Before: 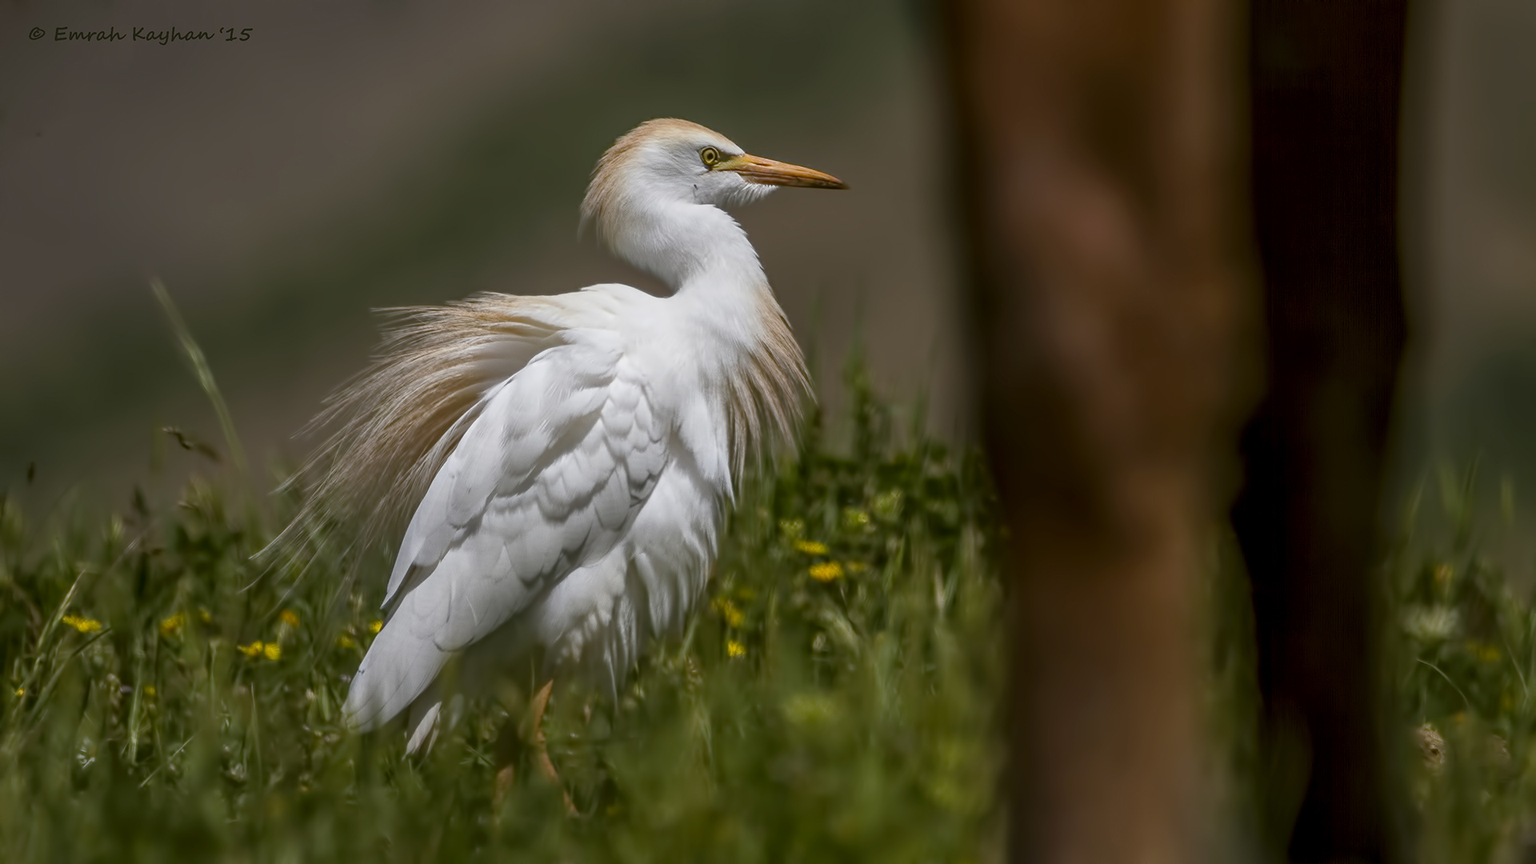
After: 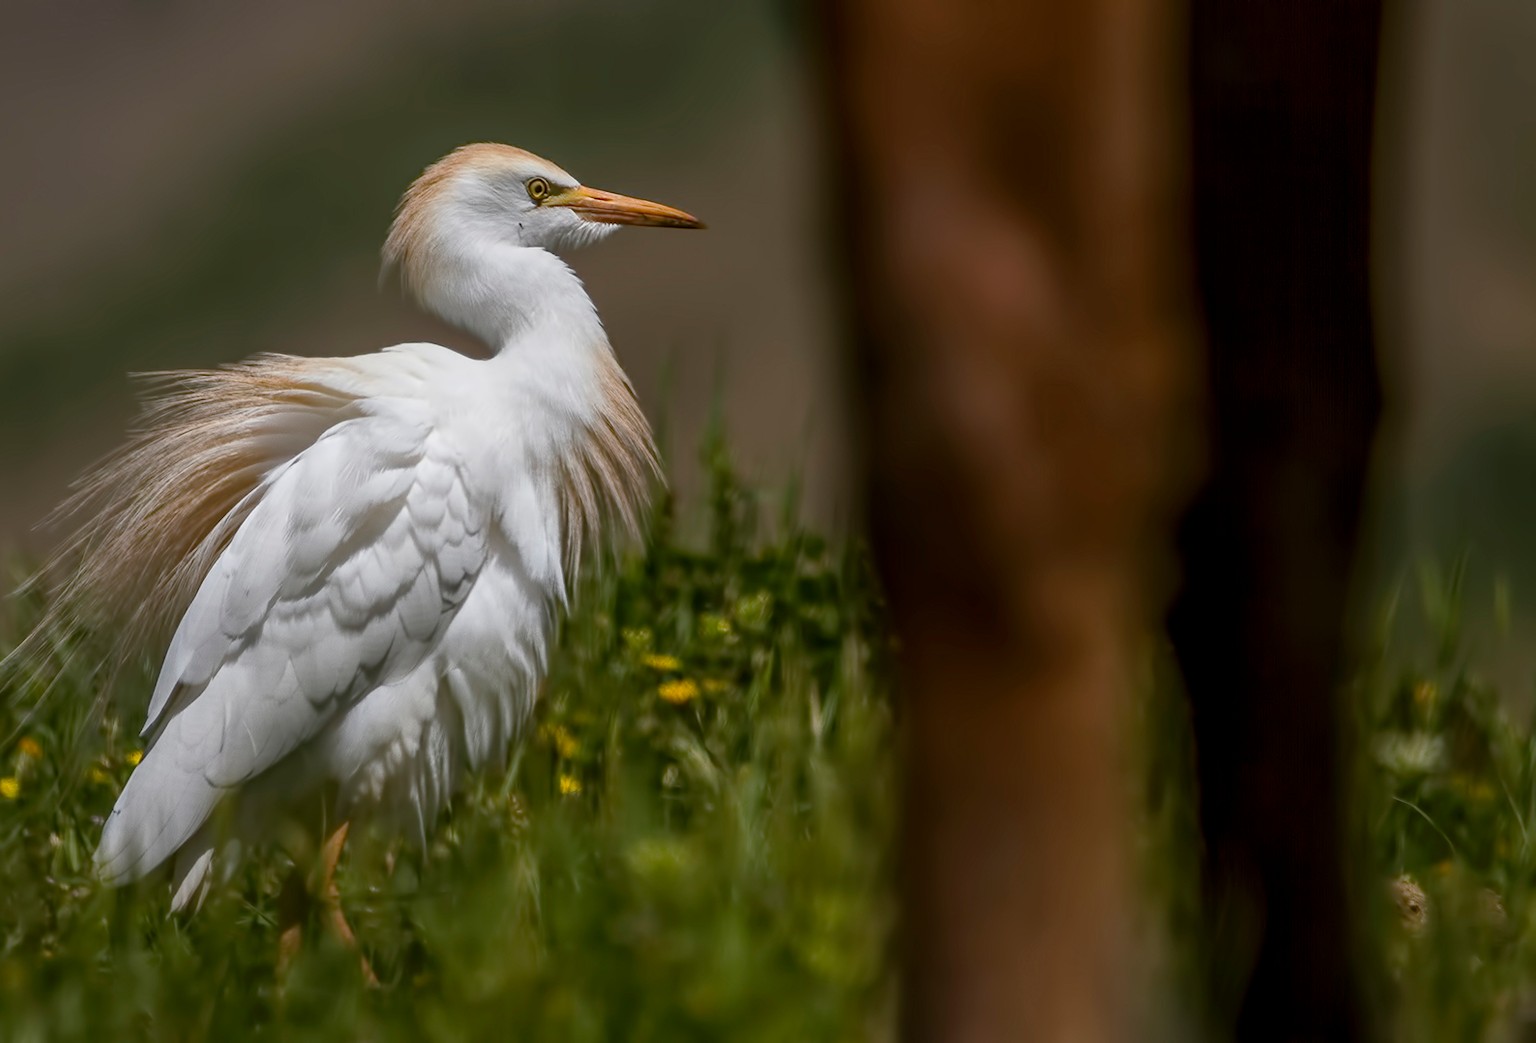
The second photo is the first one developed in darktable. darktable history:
crop: left 17.265%, bottom 0.046%
